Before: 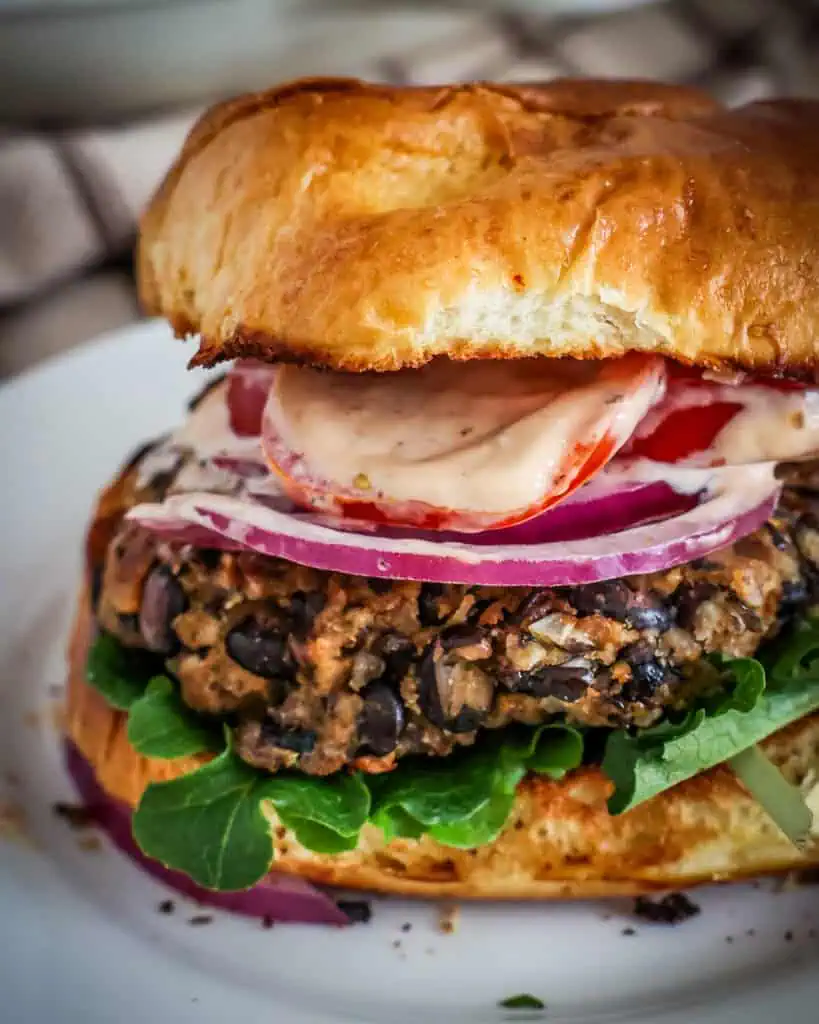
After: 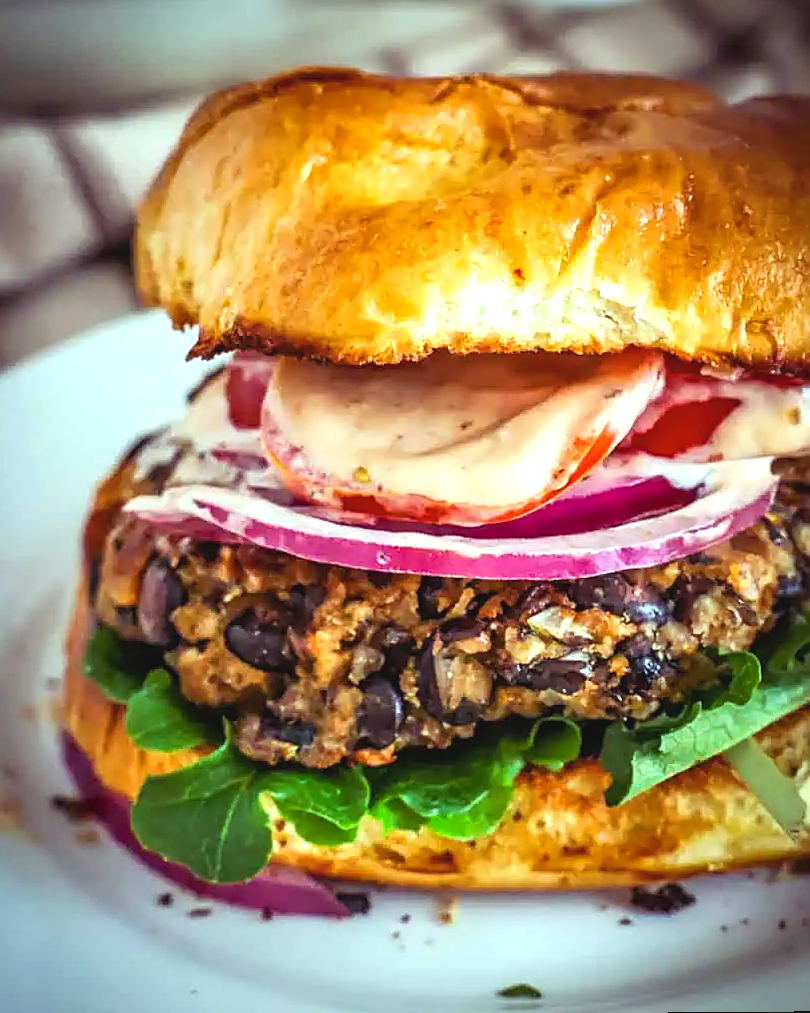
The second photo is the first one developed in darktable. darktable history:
color balance rgb: shadows lift › luminance 0.49%, shadows lift › chroma 6.83%, shadows lift › hue 300.29°, power › hue 208.98°, highlights gain › luminance 20.24%, highlights gain › chroma 2.73%, highlights gain › hue 173.85°, perceptual saturation grading › global saturation 18.05%
exposure: exposure 0.6 EV, compensate highlight preservation false
sharpen: on, module defaults
rotate and perspective: rotation 0.174°, lens shift (vertical) 0.013, lens shift (horizontal) 0.019, shear 0.001, automatic cropping original format, crop left 0.007, crop right 0.991, crop top 0.016, crop bottom 0.997
contrast brightness saturation: contrast -0.1, saturation -0.1
